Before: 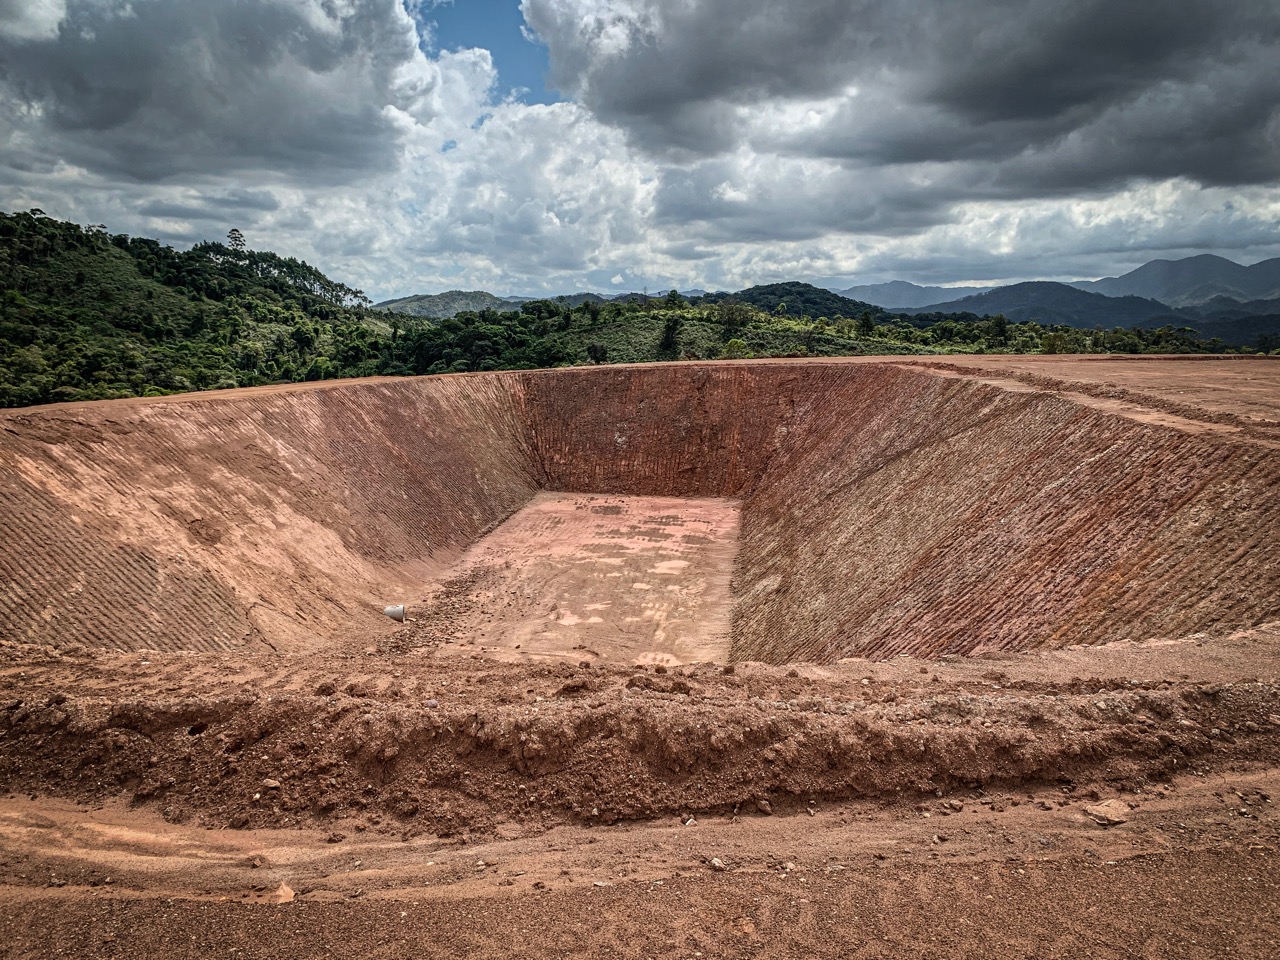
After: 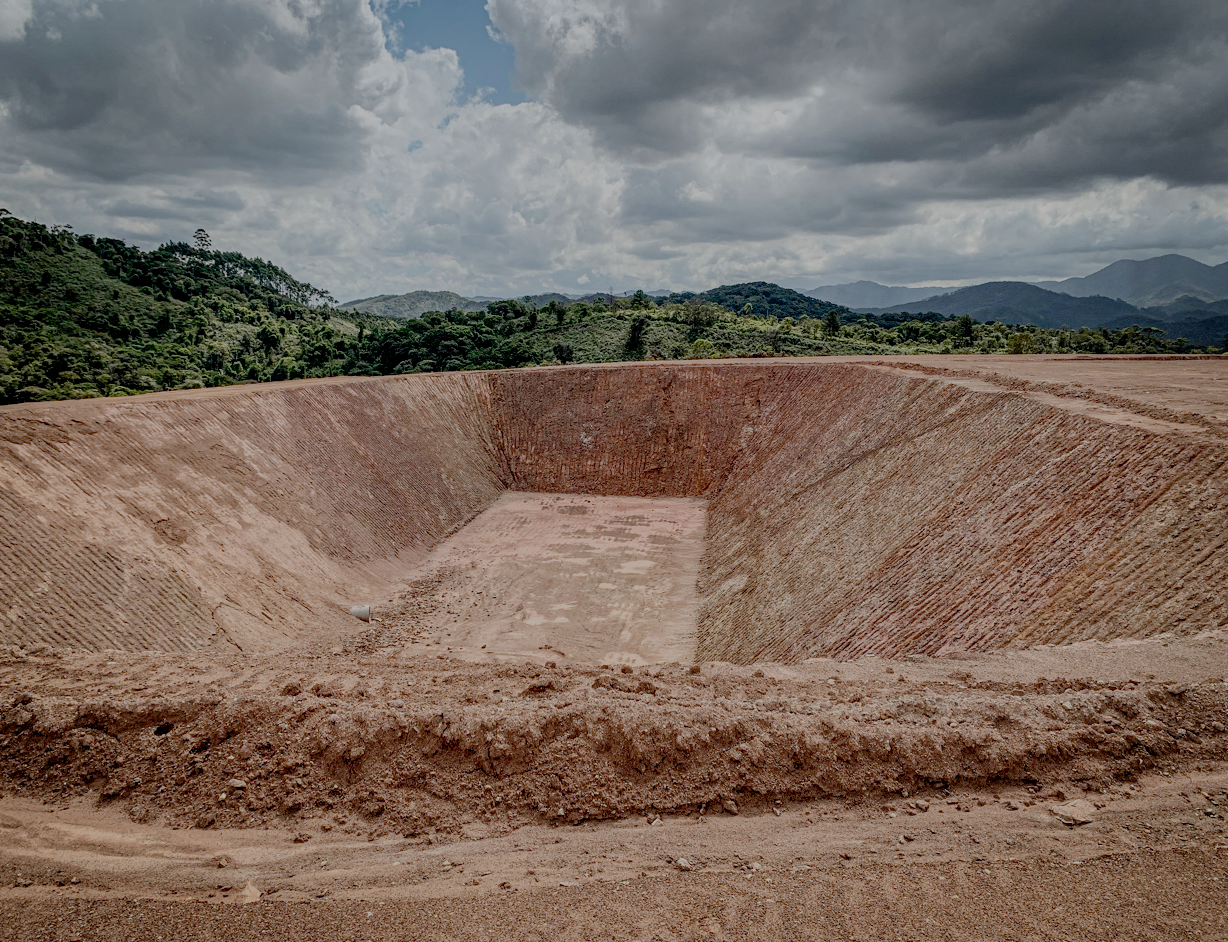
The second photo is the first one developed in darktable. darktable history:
crop and rotate: left 2.731%, right 1.262%, bottom 1.813%
filmic rgb: black relative exposure -7.04 EV, white relative exposure 6.01 EV, target black luminance 0%, hardness 2.72, latitude 61.38%, contrast 0.694, highlights saturation mix 10.07%, shadows ↔ highlights balance -0.047%, preserve chrominance no, color science v3 (2019), use custom middle-gray values true
